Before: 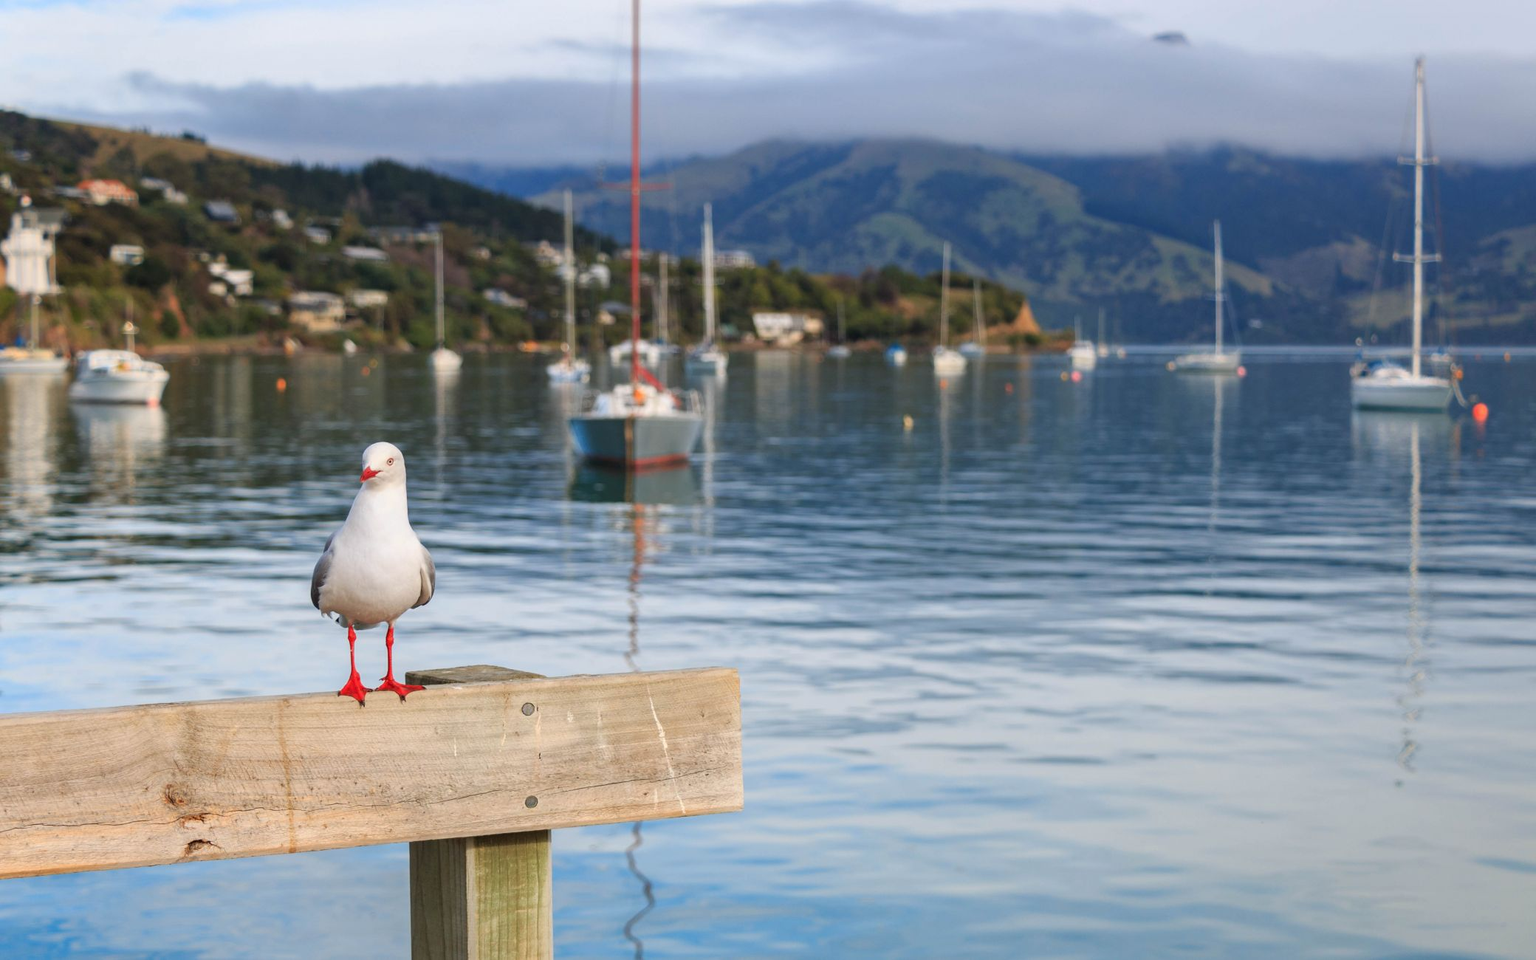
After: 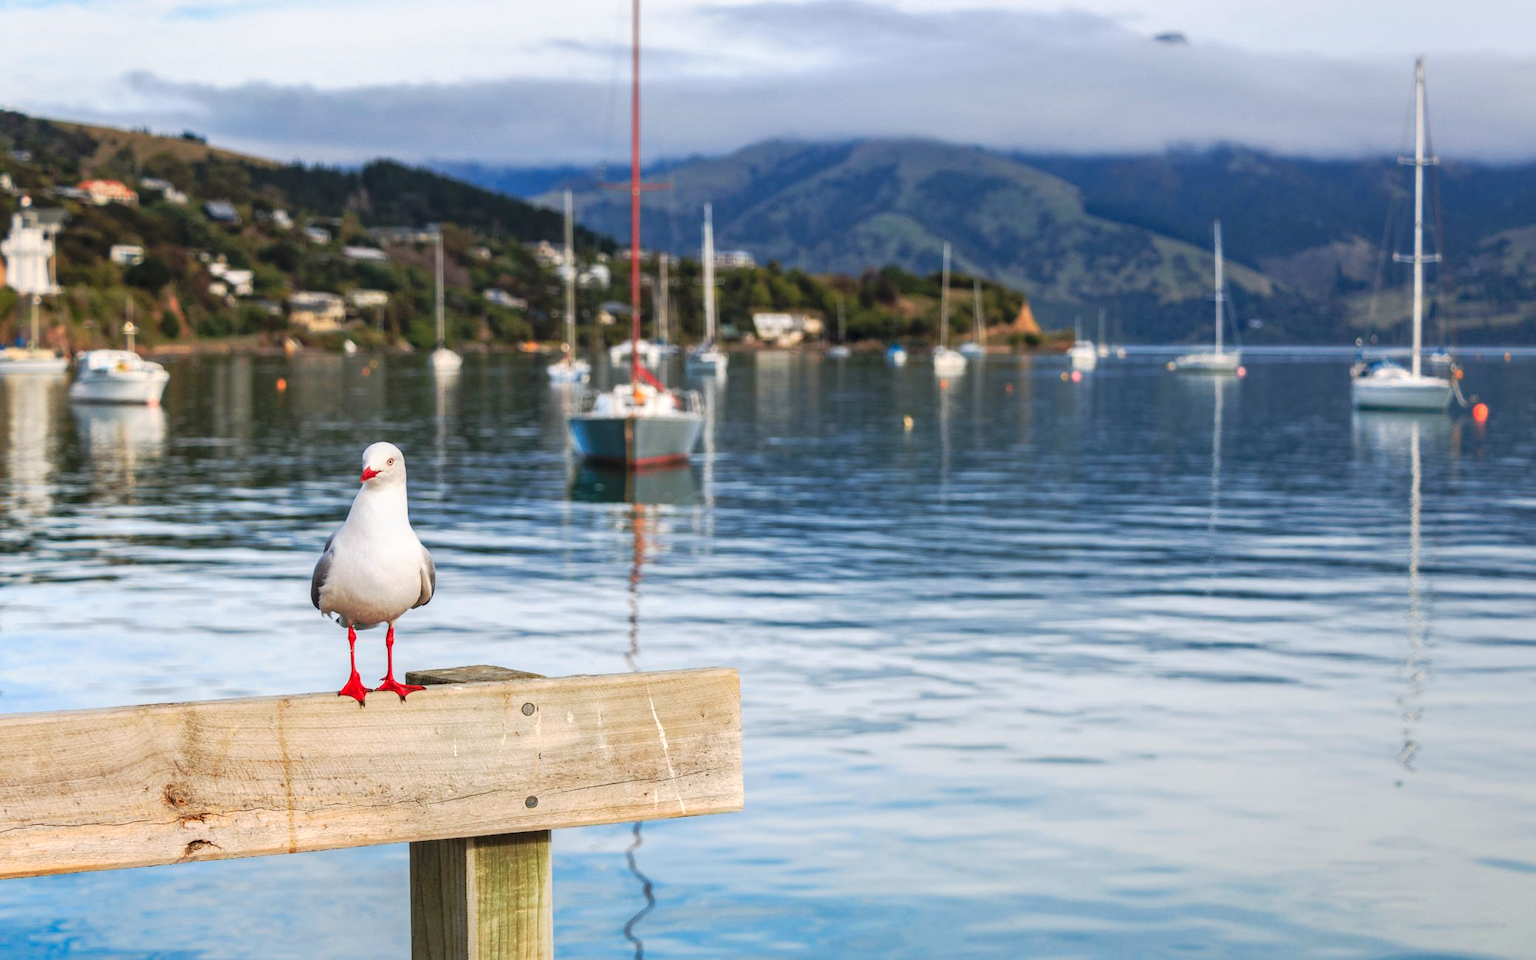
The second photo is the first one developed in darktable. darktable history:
local contrast: on, module defaults
tone curve: curves: ch0 [(0, 0) (0.003, 0.009) (0.011, 0.019) (0.025, 0.034) (0.044, 0.057) (0.069, 0.082) (0.1, 0.104) (0.136, 0.131) (0.177, 0.165) (0.224, 0.212) (0.277, 0.279) (0.335, 0.342) (0.399, 0.401) (0.468, 0.477) (0.543, 0.572) (0.623, 0.675) (0.709, 0.772) (0.801, 0.85) (0.898, 0.942) (1, 1)], preserve colors none
